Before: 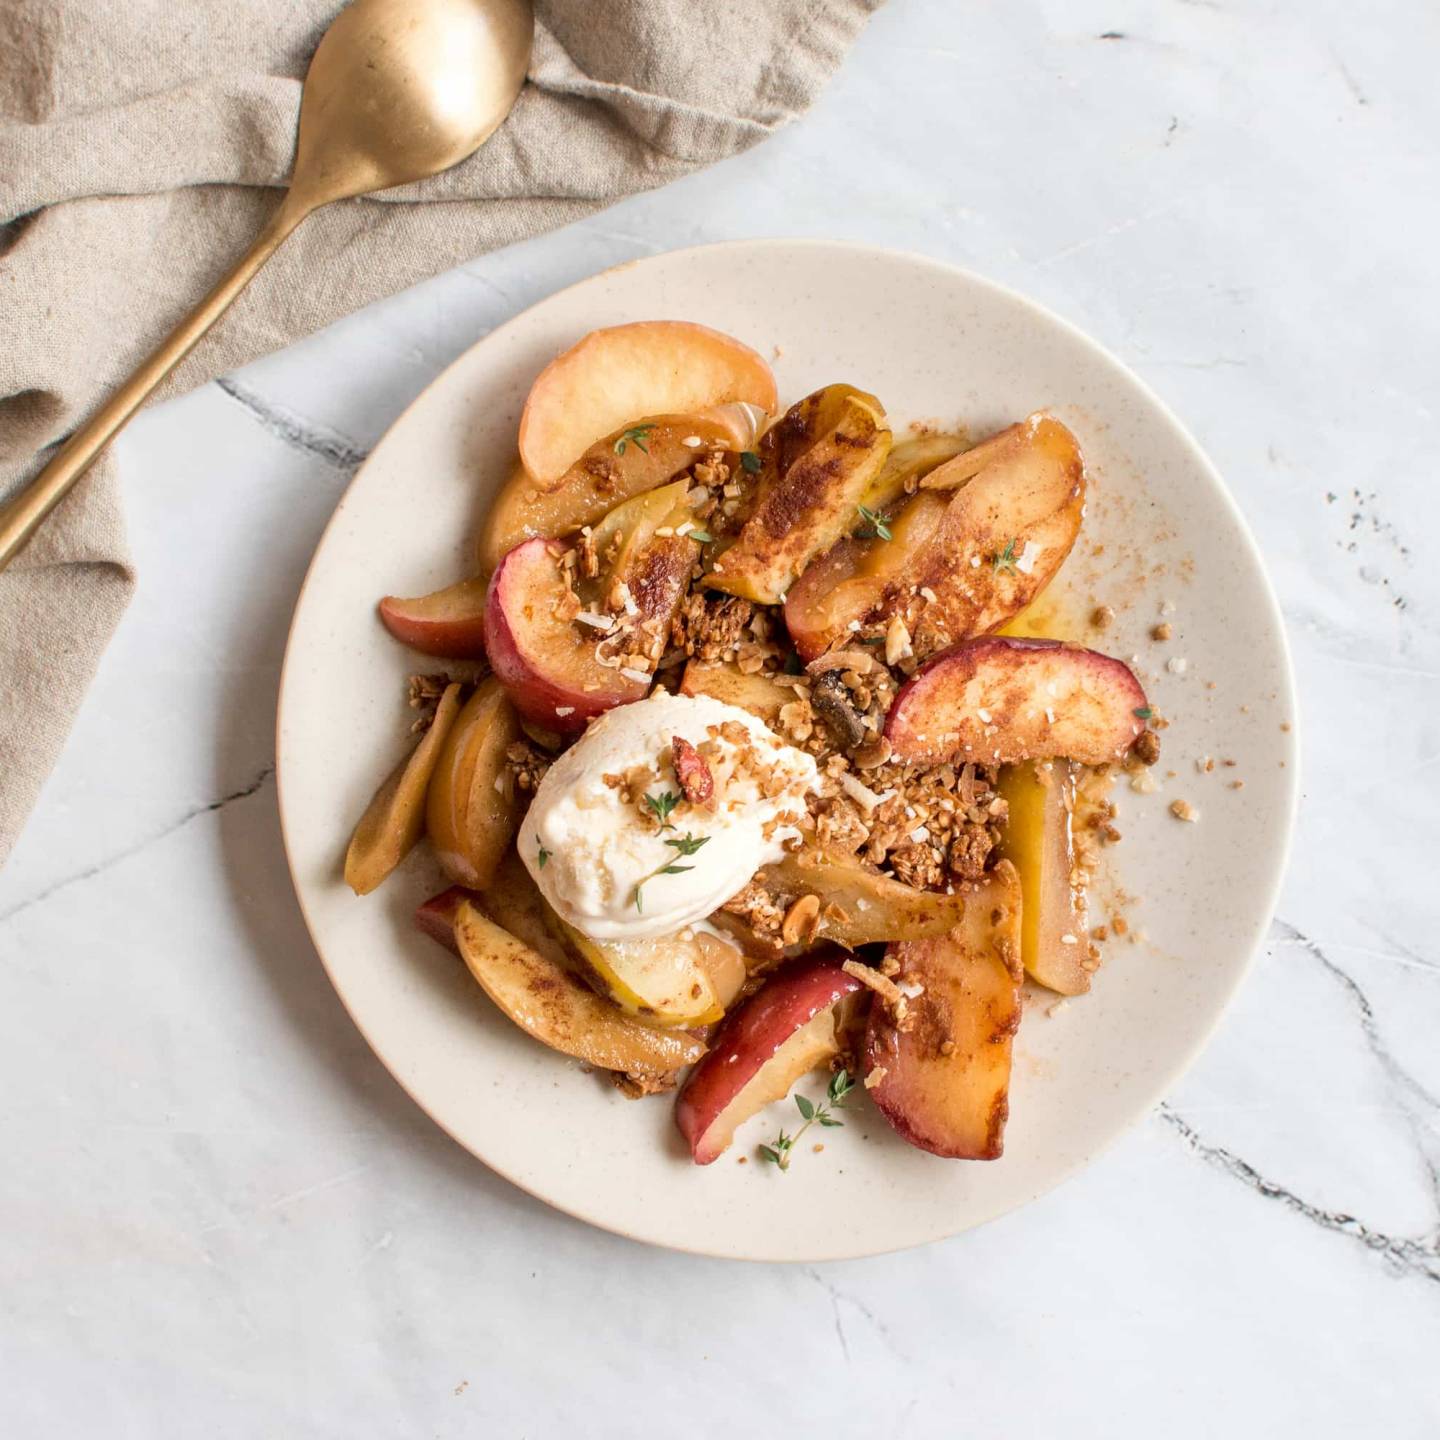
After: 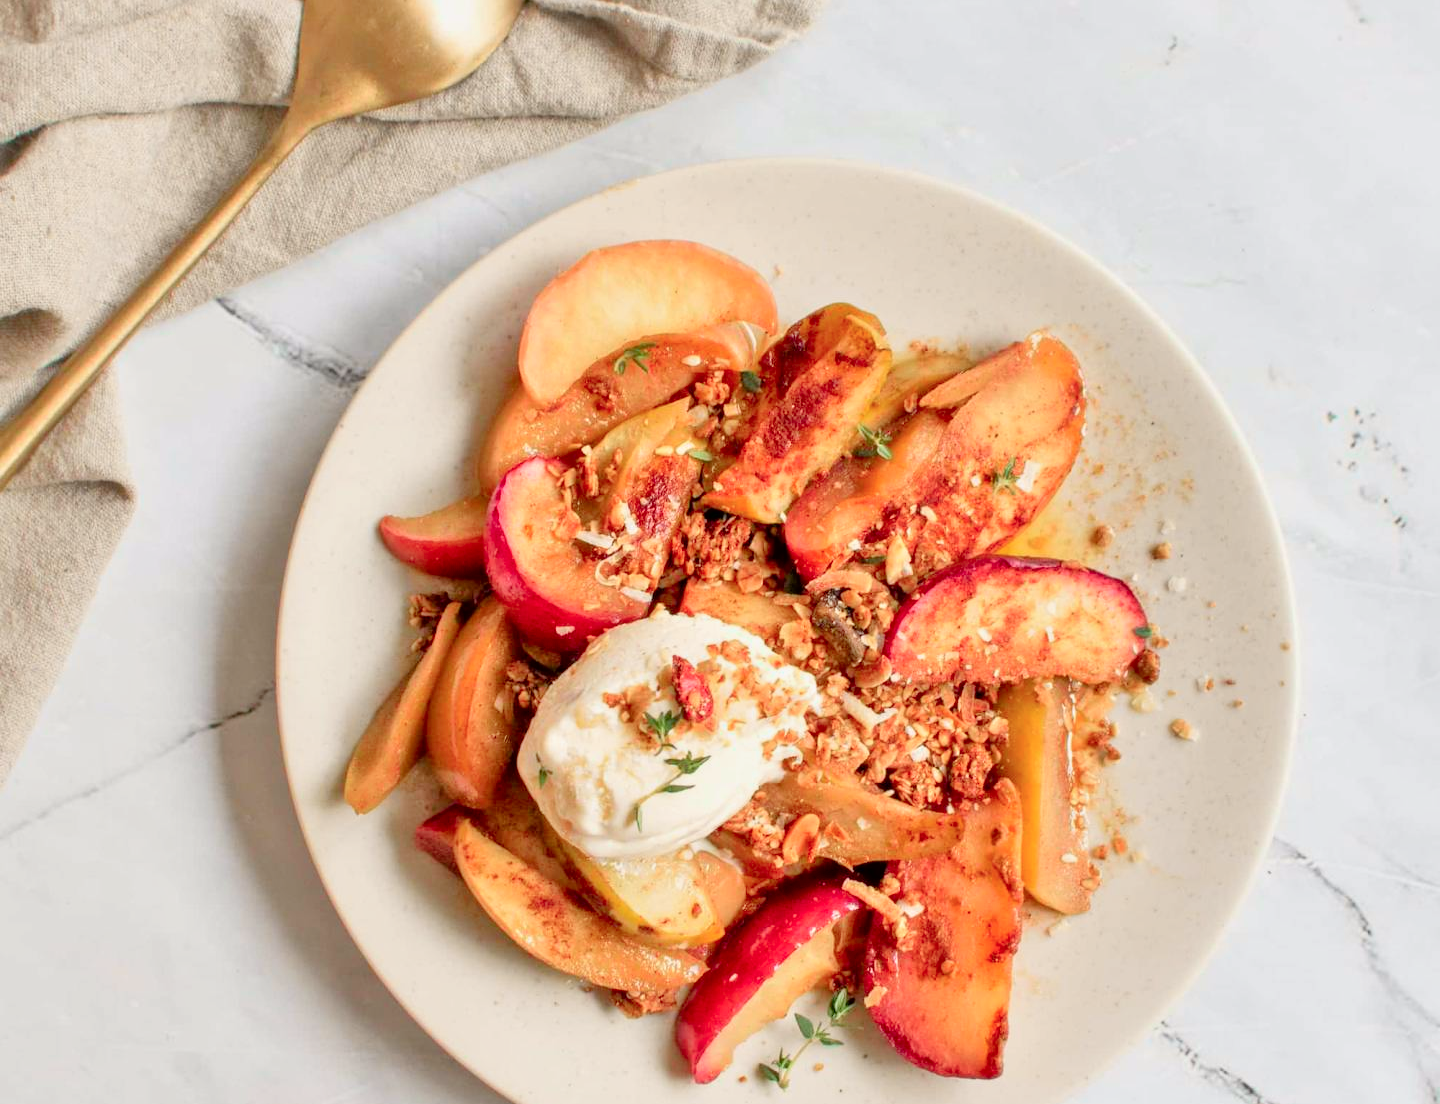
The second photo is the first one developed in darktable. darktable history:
tone equalizer: -7 EV 0.15 EV, -6 EV 0.6 EV, -5 EV 1.15 EV, -4 EV 1.33 EV, -3 EV 1.15 EV, -2 EV 0.6 EV, -1 EV 0.15 EV, mask exposure compensation -0.5 EV
tone curve: curves: ch0 [(0, 0) (0.068, 0.031) (0.175, 0.132) (0.337, 0.304) (0.498, 0.511) (0.748, 0.762) (0.993, 0.954)]; ch1 [(0, 0) (0.294, 0.184) (0.359, 0.34) (0.362, 0.35) (0.43, 0.41) (0.476, 0.457) (0.499, 0.5) (0.529, 0.523) (0.677, 0.762) (1, 1)]; ch2 [(0, 0) (0.431, 0.419) (0.495, 0.502) (0.524, 0.534) (0.557, 0.56) (0.634, 0.654) (0.728, 0.722) (1, 1)], color space Lab, independent channels, preserve colors none
crop: top 5.667%, bottom 17.637%
